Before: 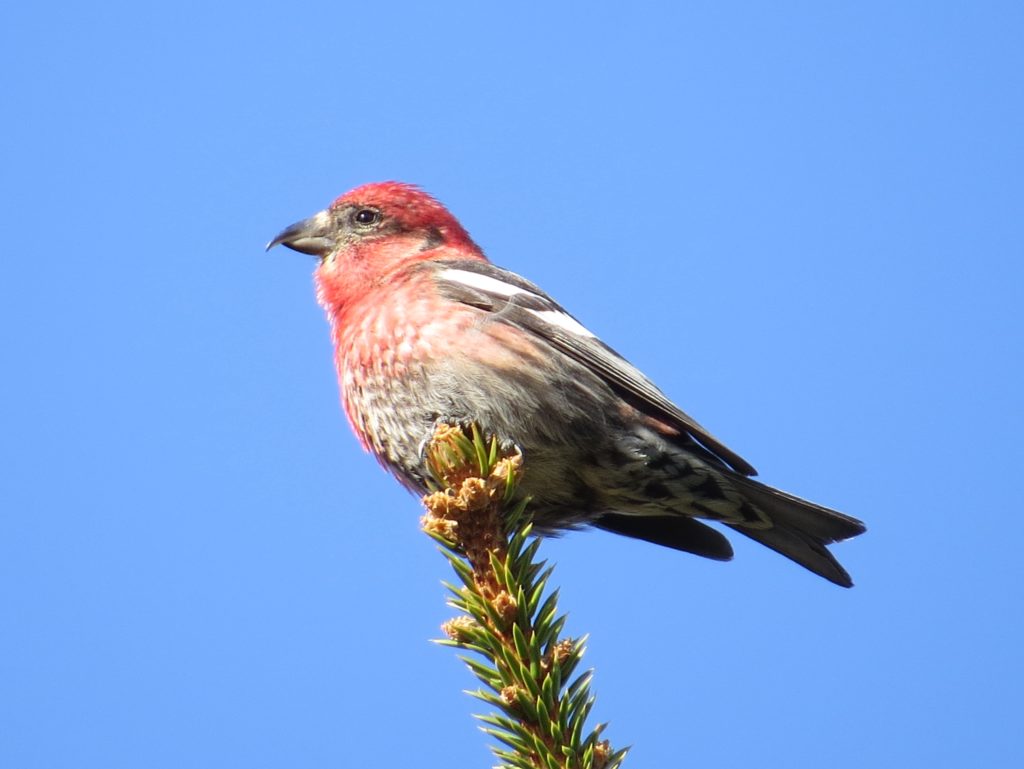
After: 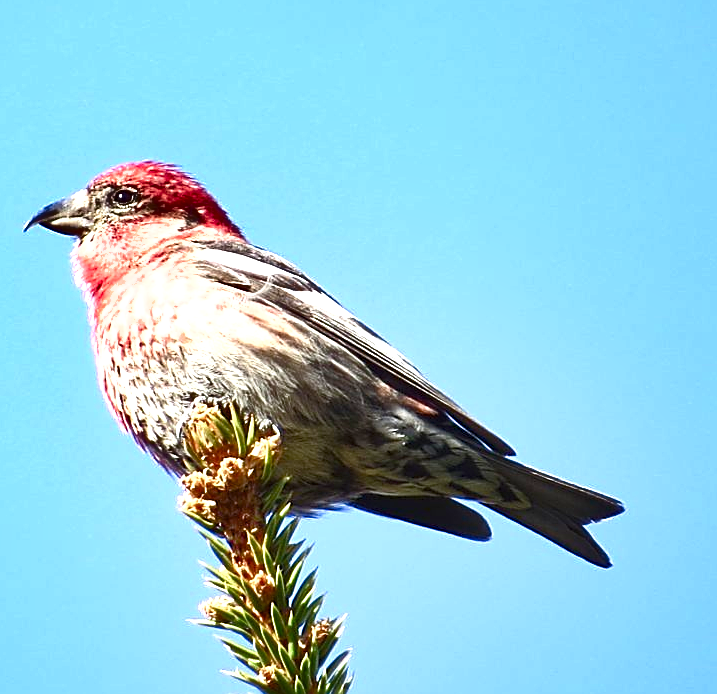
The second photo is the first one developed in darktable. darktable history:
exposure: exposure 1 EV, compensate exposure bias true, compensate highlight preservation false
sharpen: amount 0.752
crop and rotate: left 23.726%, top 2.73%, right 6.23%, bottom 7.005%
color balance rgb: perceptual saturation grading › global saturation 20%, perceptual saturation grading › highlights -49.972%, perceptual saturation grading › shadows 24.954%, global vibrance 20%
shadows and highlights: shadows 43.75, white point adjustment -1.58, soften with gaussian
